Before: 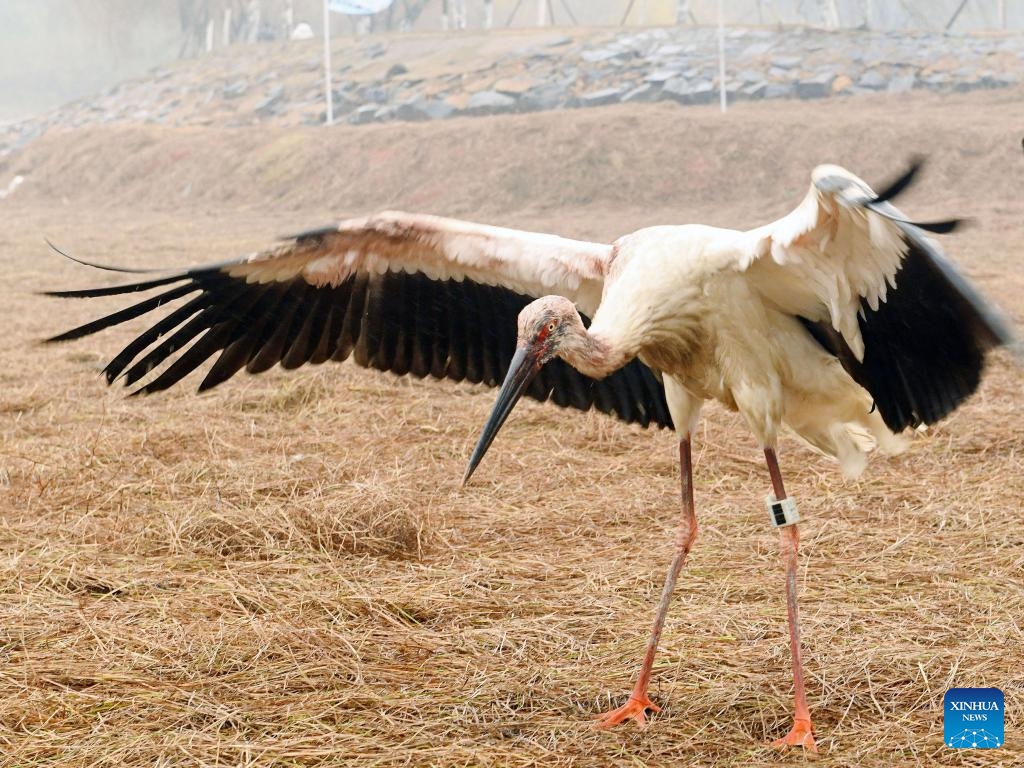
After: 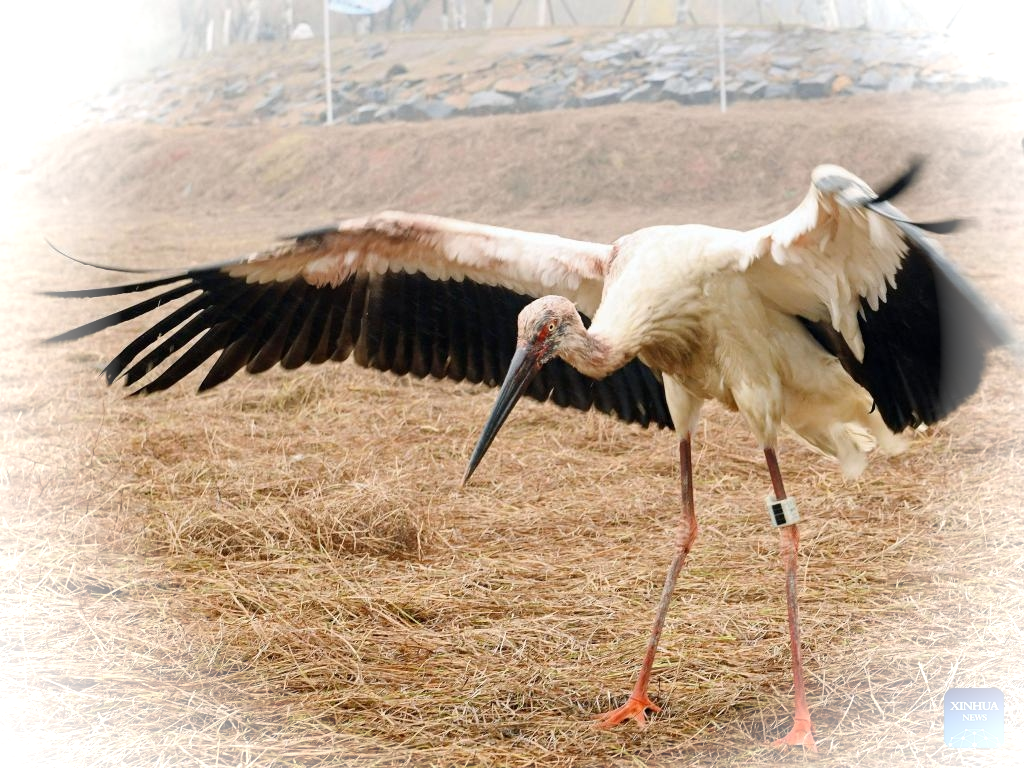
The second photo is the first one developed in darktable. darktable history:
vignetting: brightness 0.998, saturation -0.495, center (0.034, -0.085)
